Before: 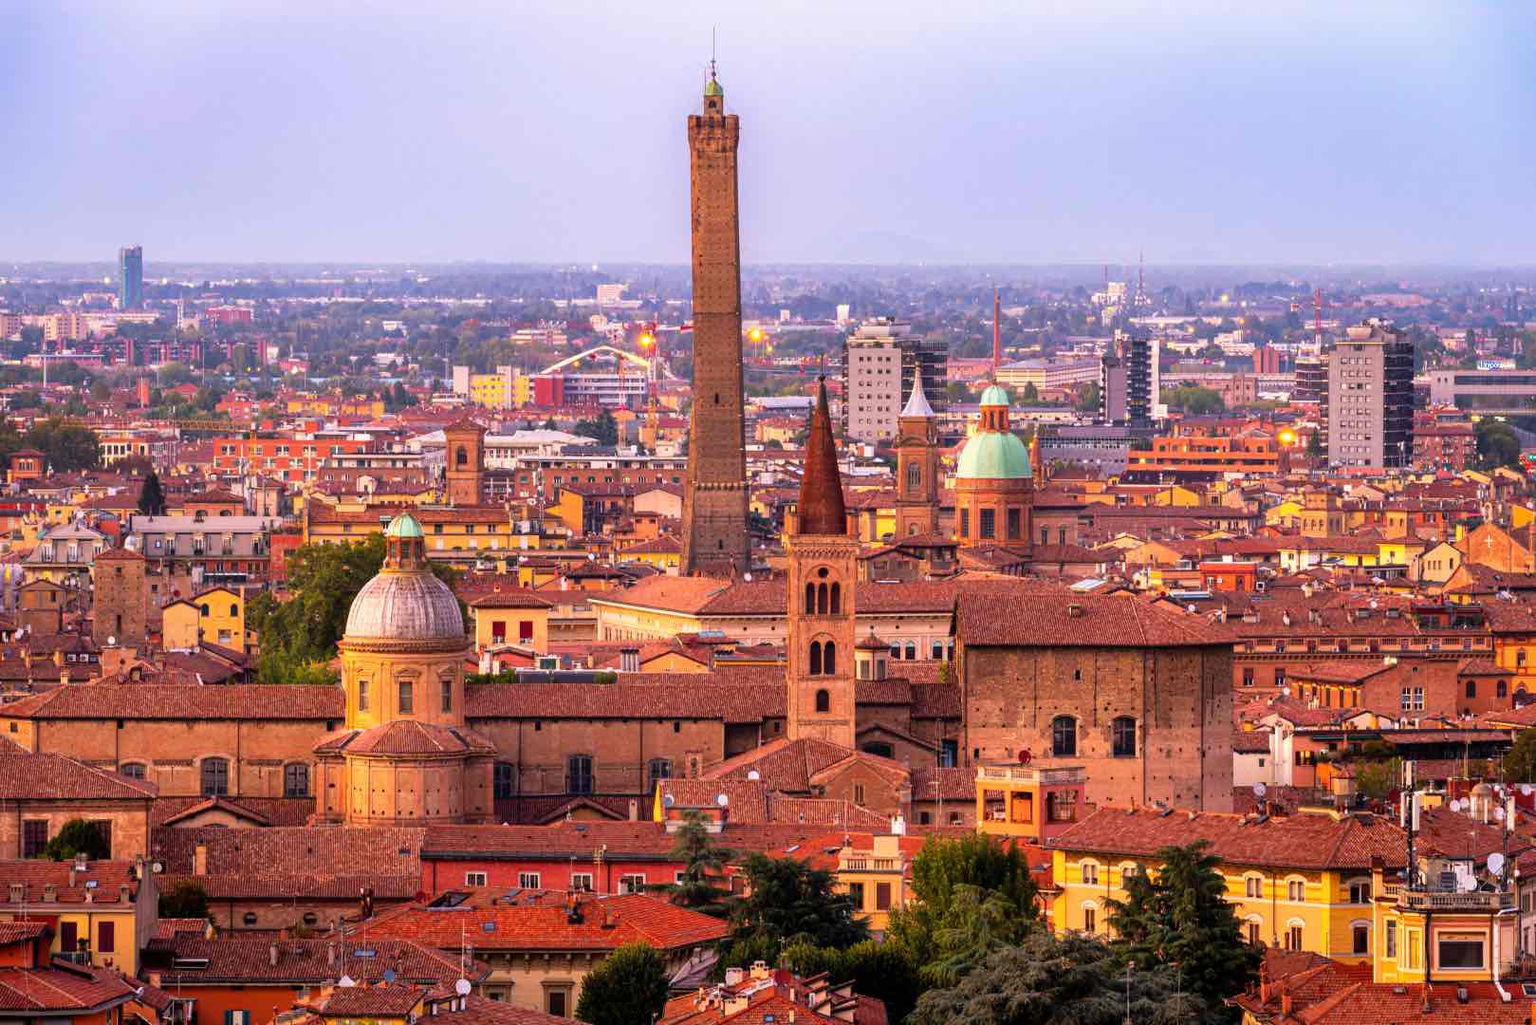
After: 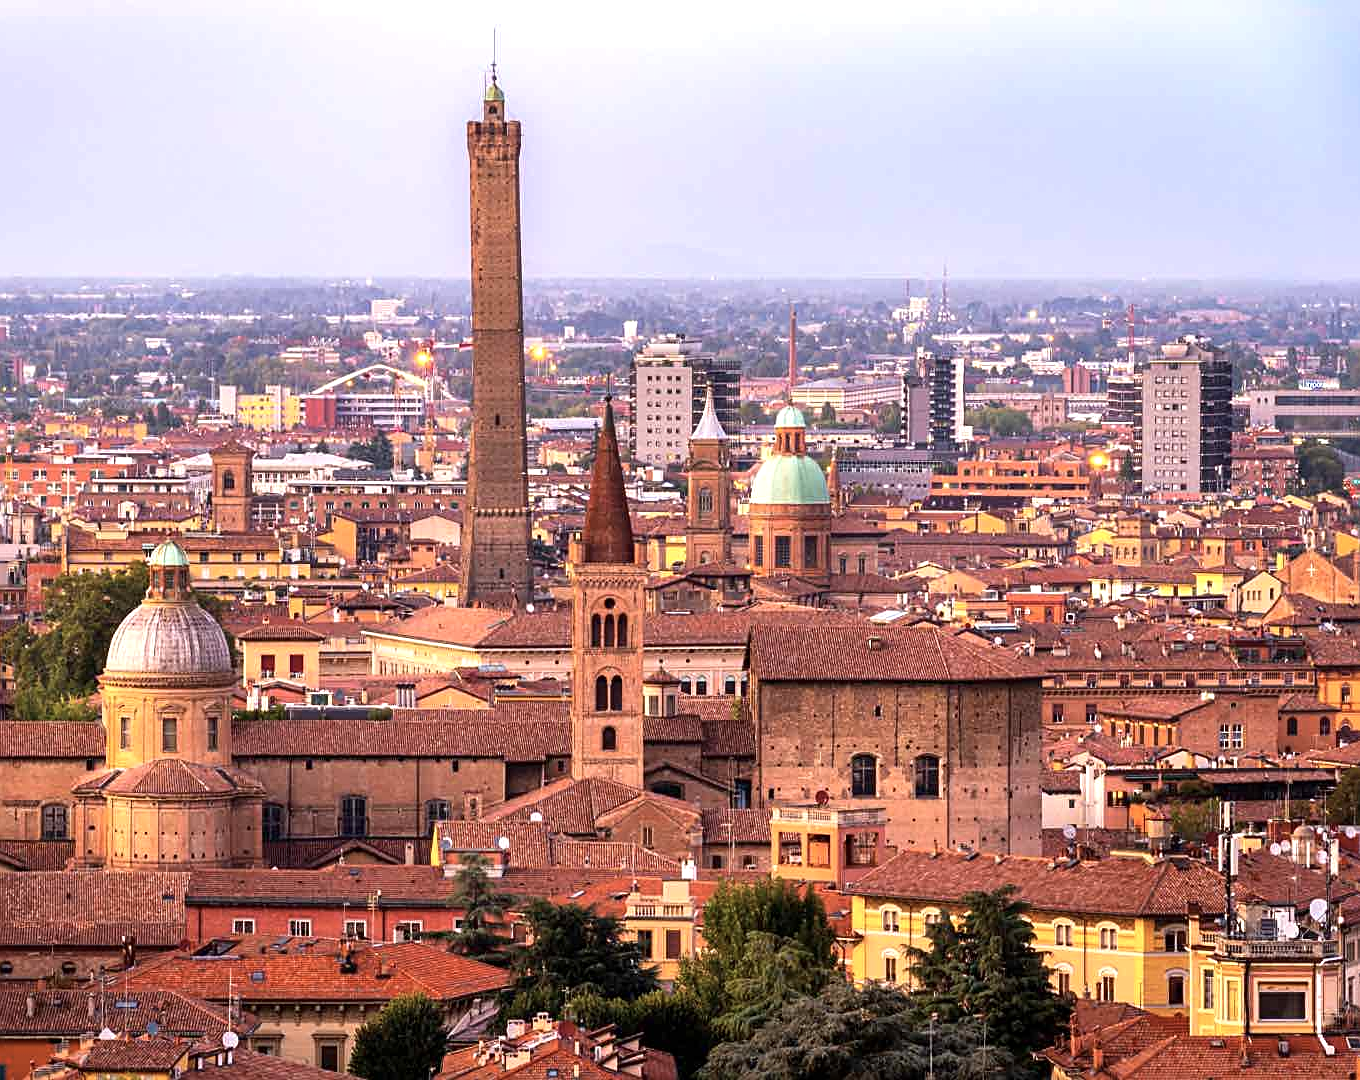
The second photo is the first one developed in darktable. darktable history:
crop: left 15.973%
sharpen: on, module defaults
exposure: exposure 0.374 EV, compensate highlight preservation false
contrast brightness saturation: contrast 0.059, brightness -0.012, saturation -0.243
